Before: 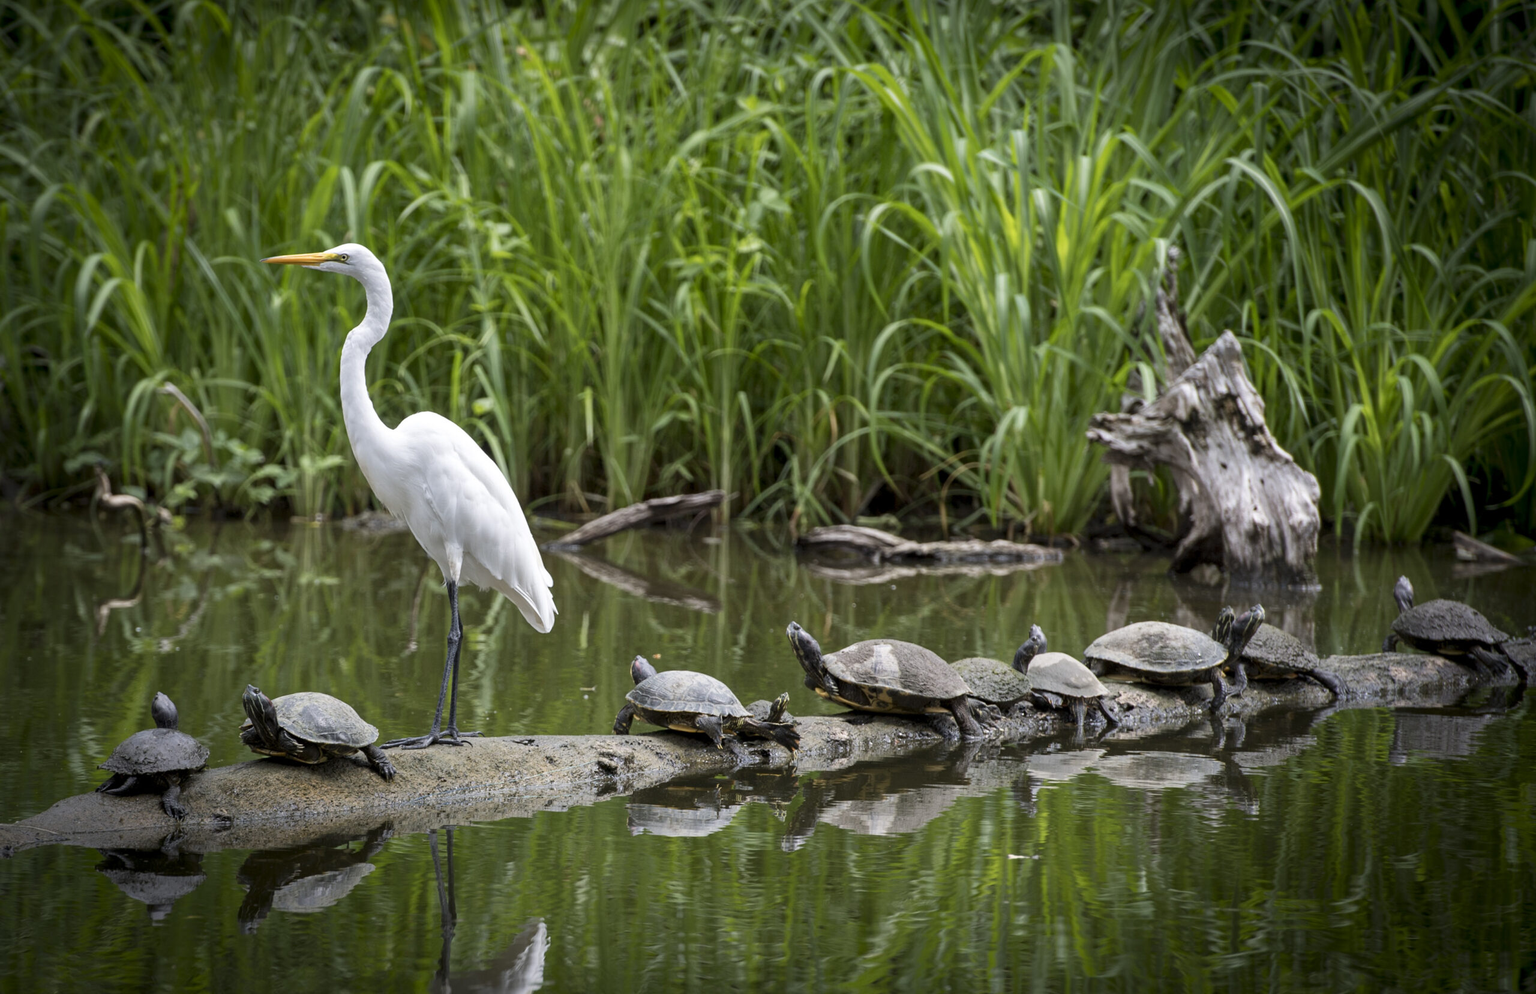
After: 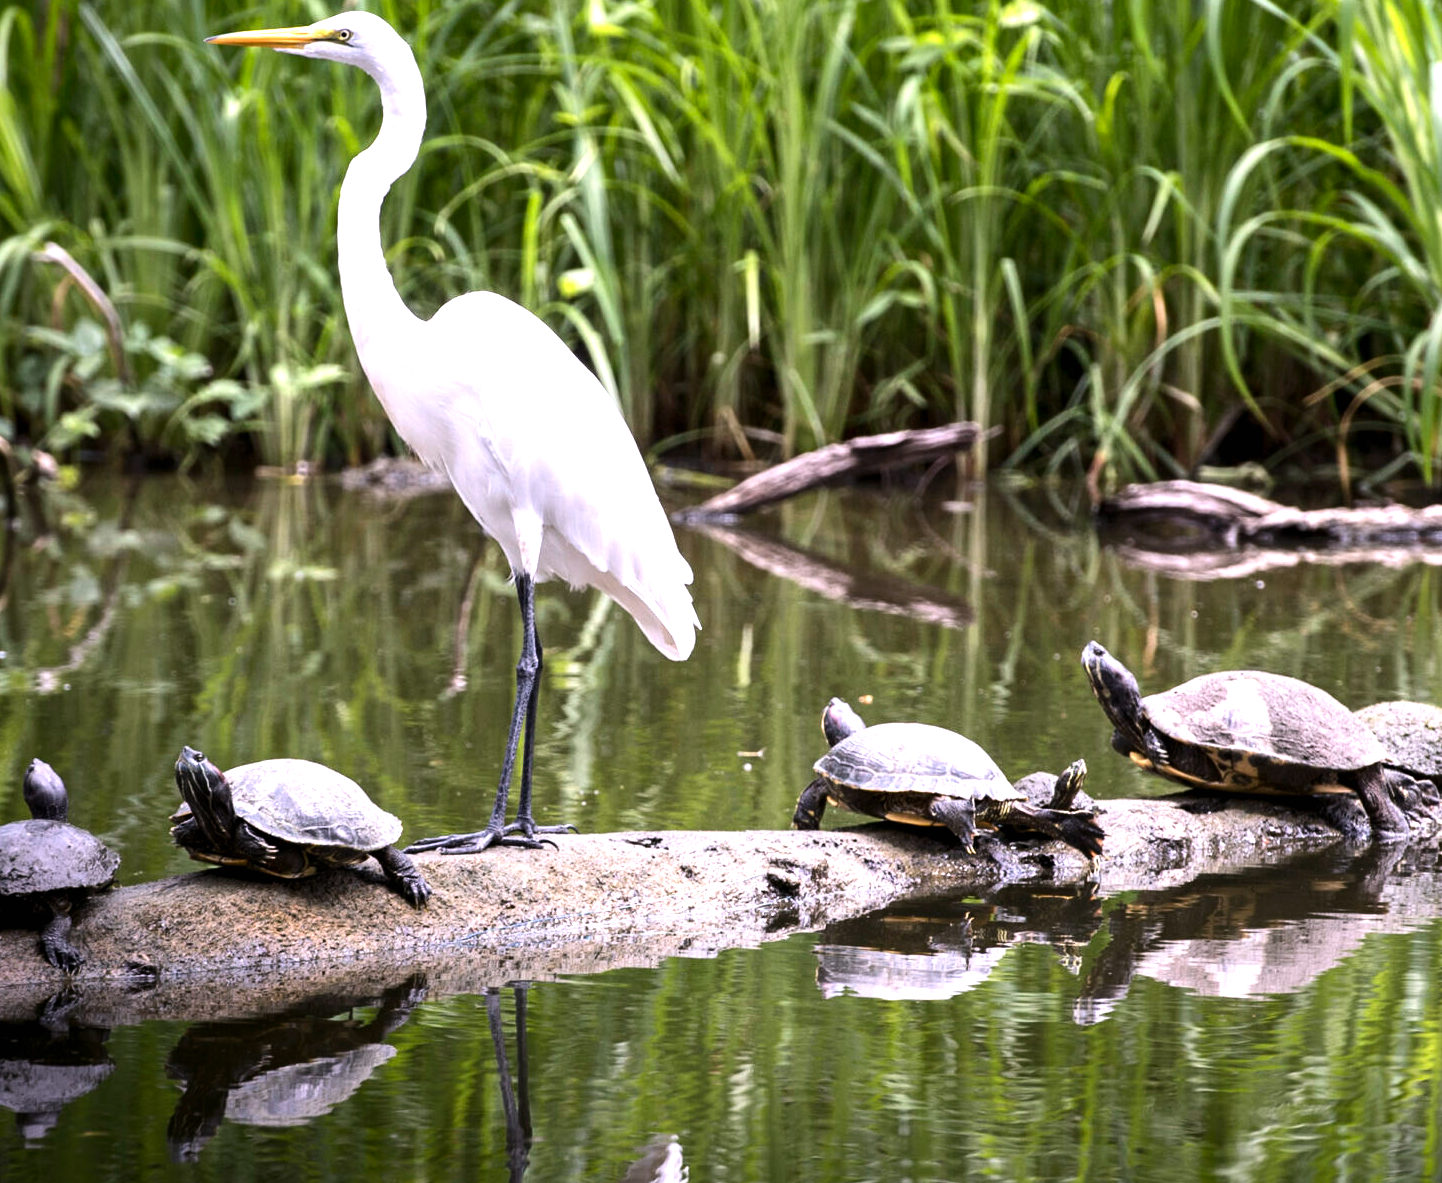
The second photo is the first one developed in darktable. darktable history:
white balance: red 1.066, blue 1.119
tone equalizer: -8 EV -0.75 EV, -7 EV -0.7 EV, -6 EV -0.6 EV, -5 EV -0.4 EV, -3 EV 0.4 EV, -2 EV 0.6 EV, -1 EV 0.7 EV, +0 EV 0.75 EV, edges refinement/feathering 500, mask exposure compensation -1.57 EV, preserve details no
exposure: black level correction 0, exposure 0.5 EV, compensate highlight preservation false
crop: left 8.966%, top 23.852%, right 34.699%, bottom 4.703%
